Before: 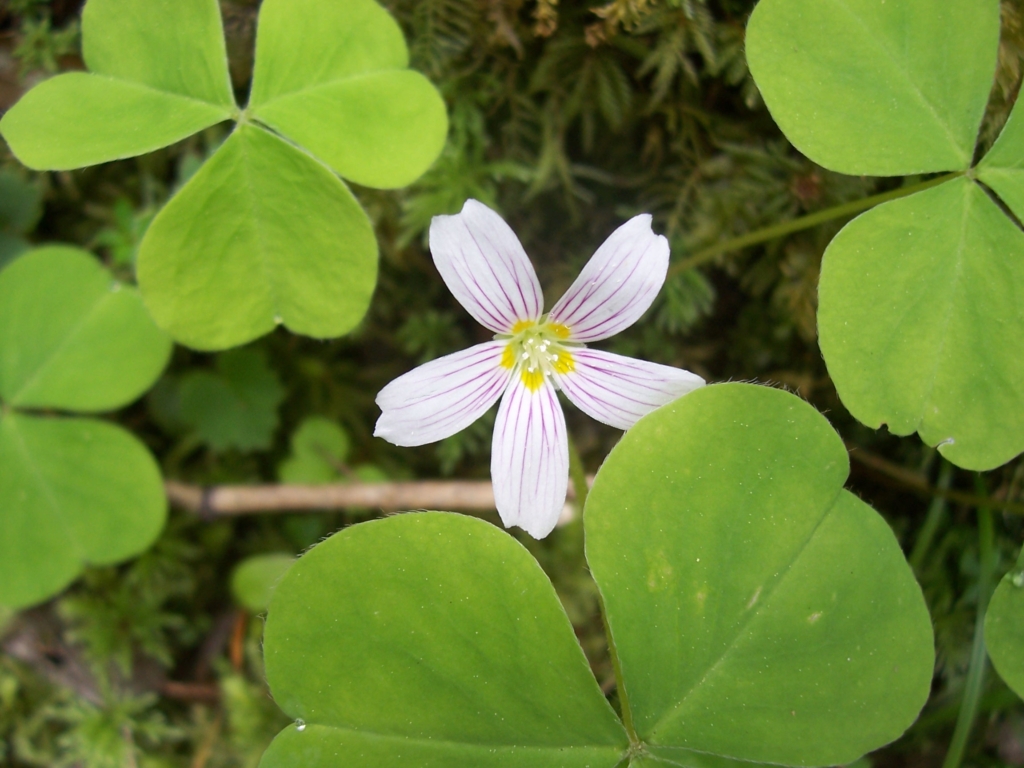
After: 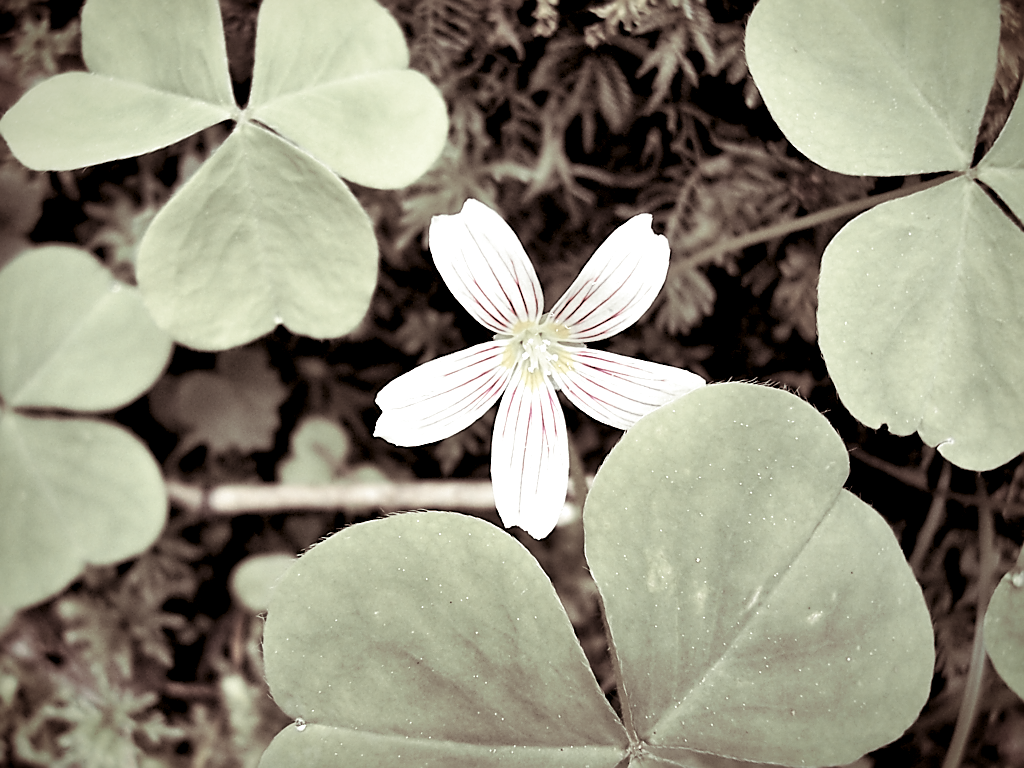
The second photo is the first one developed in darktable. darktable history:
exposure: exposure 0.2 EV, compensate highlight preservation false
shadows and highlights: shadows 32, highlights -32, soften with gaussian
tone curve: curves: ch0 [(0, 0) (0.004, 0.001) (0.133, 0.112) (0.325, 0.362) (0.832, 0.893) (1, 1)], color space Lab, linked channels, preserve colors none
contrast brightness saturation: brightness 0.18, saturation -0.5
vignetting: fall-off start 88.53%, fall-off radius 44.2%, saturation 0.376, width/height ratio 1.161
levels: levels [0.116, 0.574, 1]
color zones: curves: ch1 [(0, 0.831) (0.08, 0.771) (0.157, 0.268) (0.241, 0.207) (0.562, -0.005) (0.714, -0.013) (0.876, 0.01) (1, 0.831)]
split-toning: shadows › saturation 0.24, highlights › hue 54°, highlights › saturation 0.24
contrast equalizer: octaves 7, y [[0.528, 0.548, 0.563, 0.562, 0.546, 0.526], [0.55 ×6], [0 ×6], [0 ×6], [0 ×6]]
color correction: highlights a* -5.3, highlights b* 9.8, shadows a* 9.8, shadows b* 24.26
local contrast: mode bilateral grid, contrast 25, coarseness 60, detail 151%, midtone range 0.2
sharpen: radius 1.4, amount 1.25, threshold 0.7
